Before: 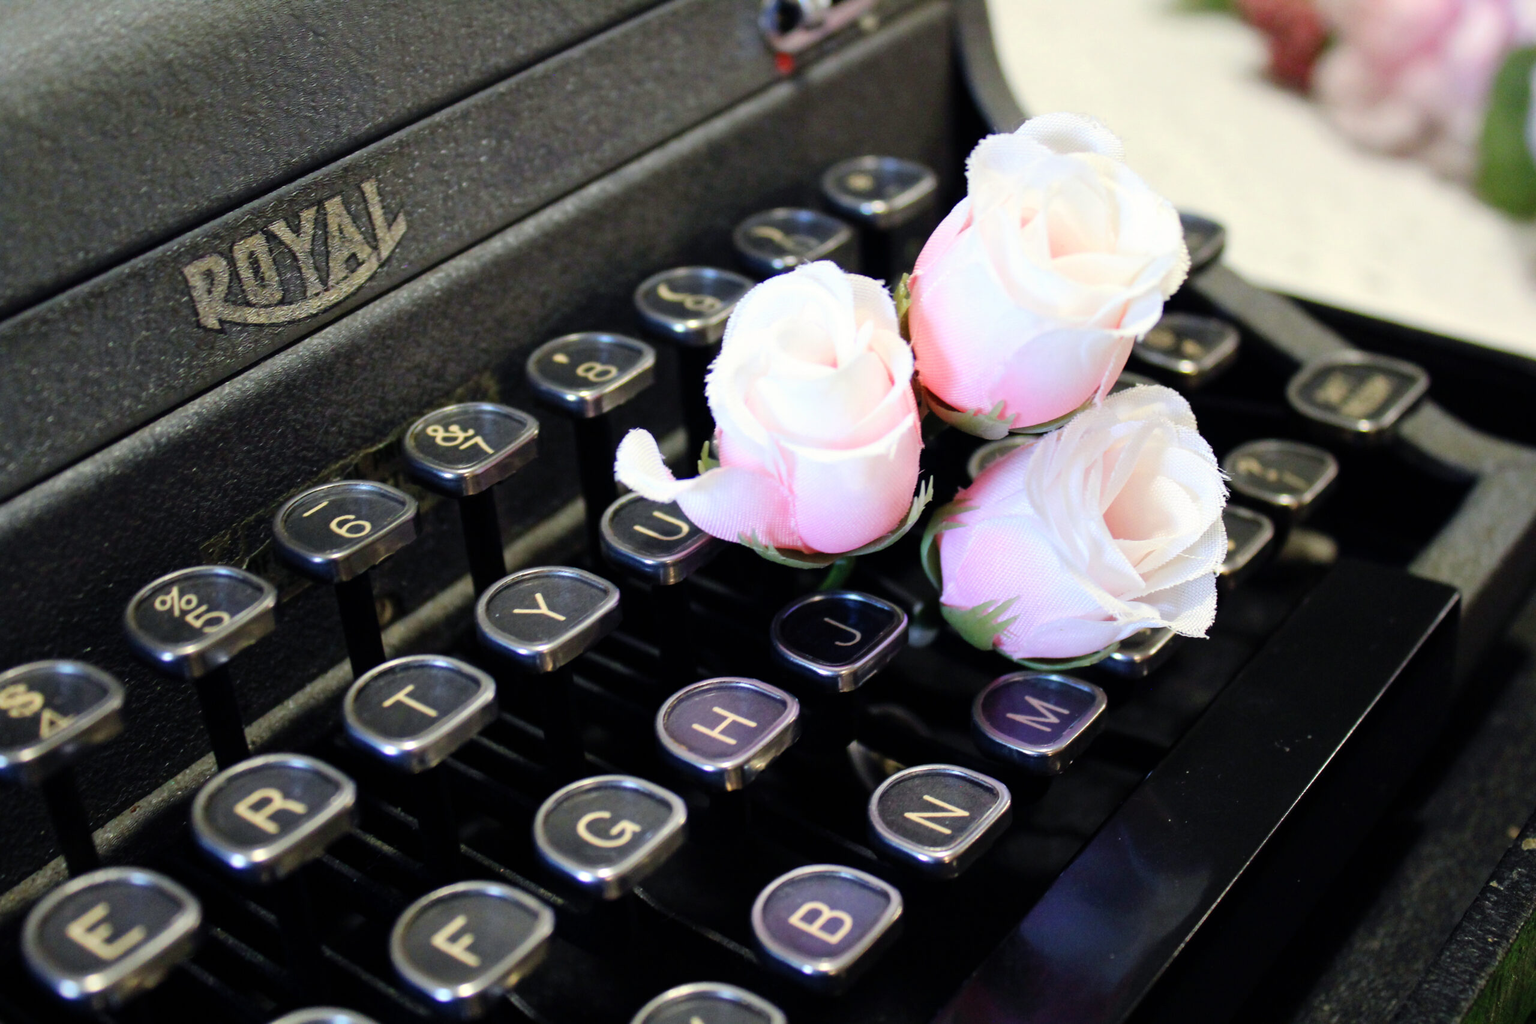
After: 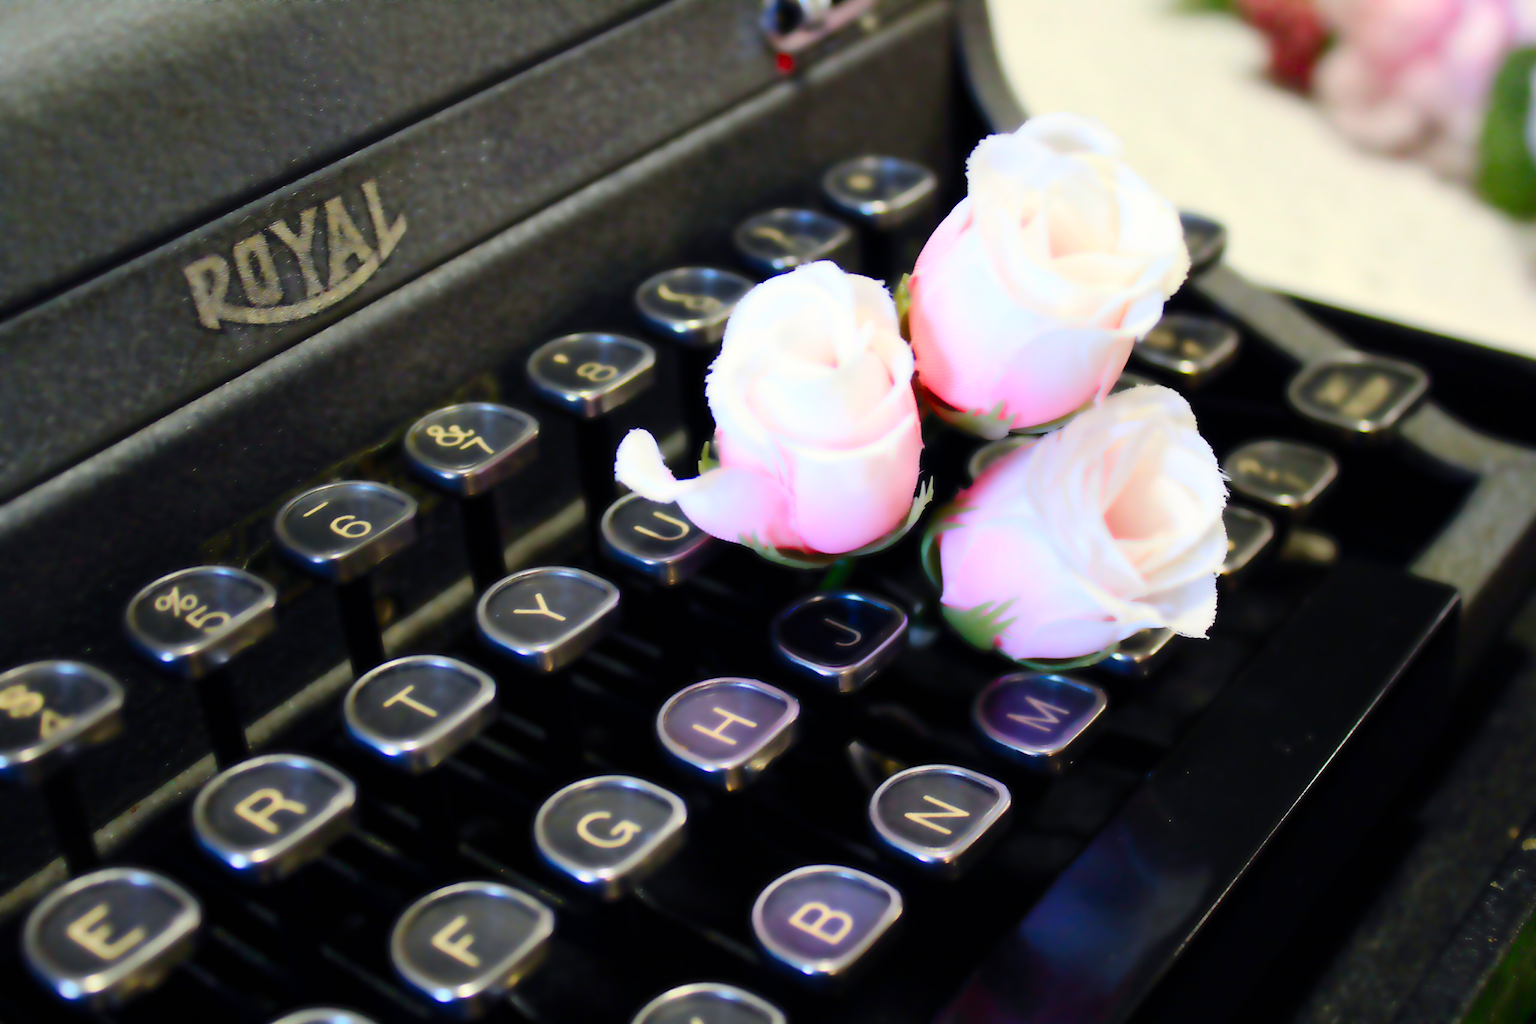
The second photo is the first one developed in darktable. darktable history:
shadows and highlights: shadows 25, highlights -25
lowpass: radius 4, soften with bilateral filter, unbound 0
contrast brightness saturation: contrast 0.18, saturation 0.3
